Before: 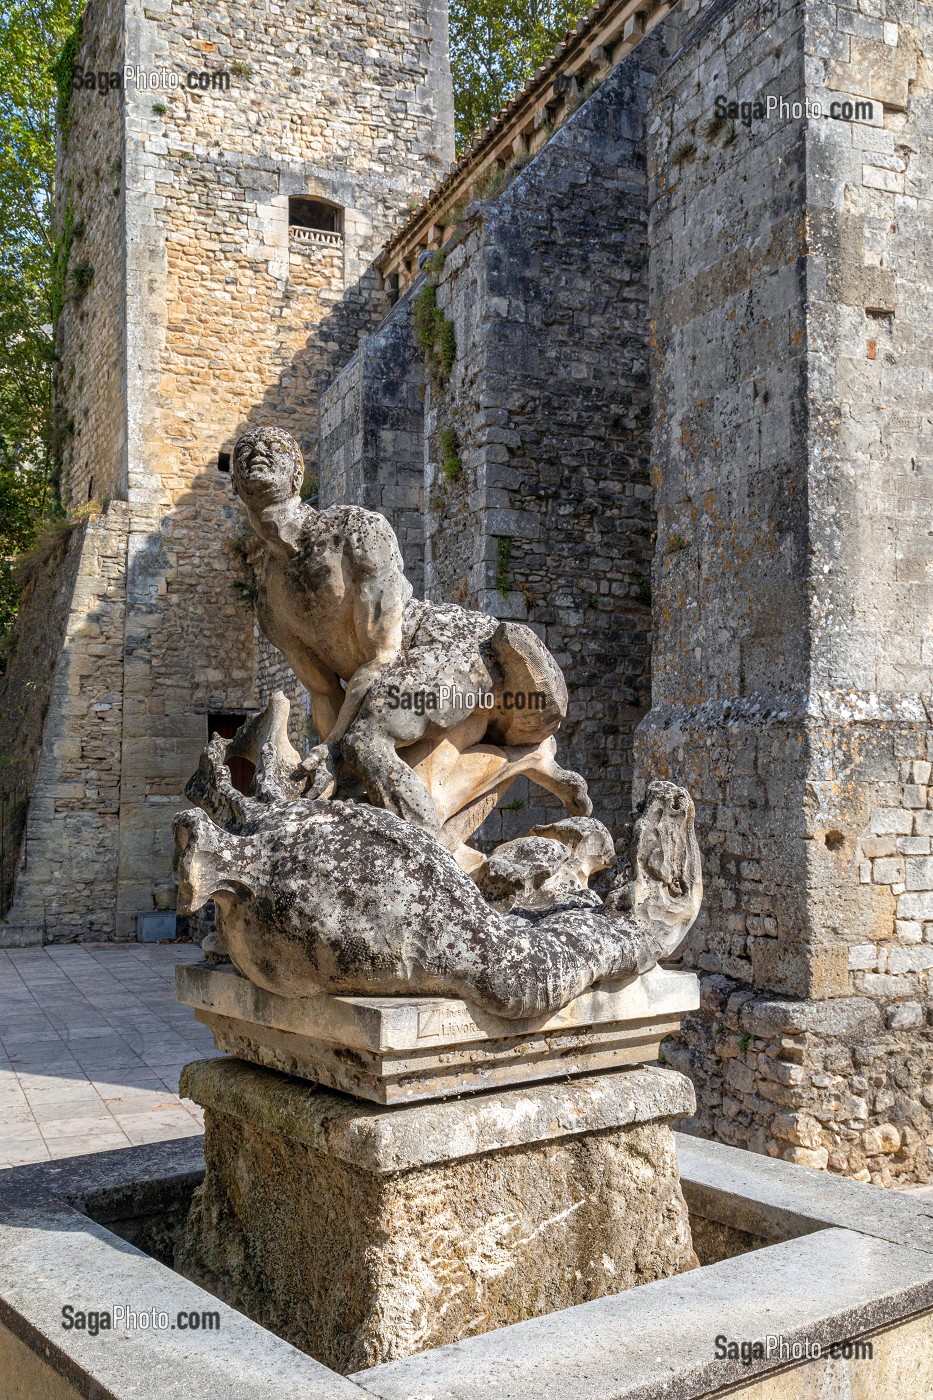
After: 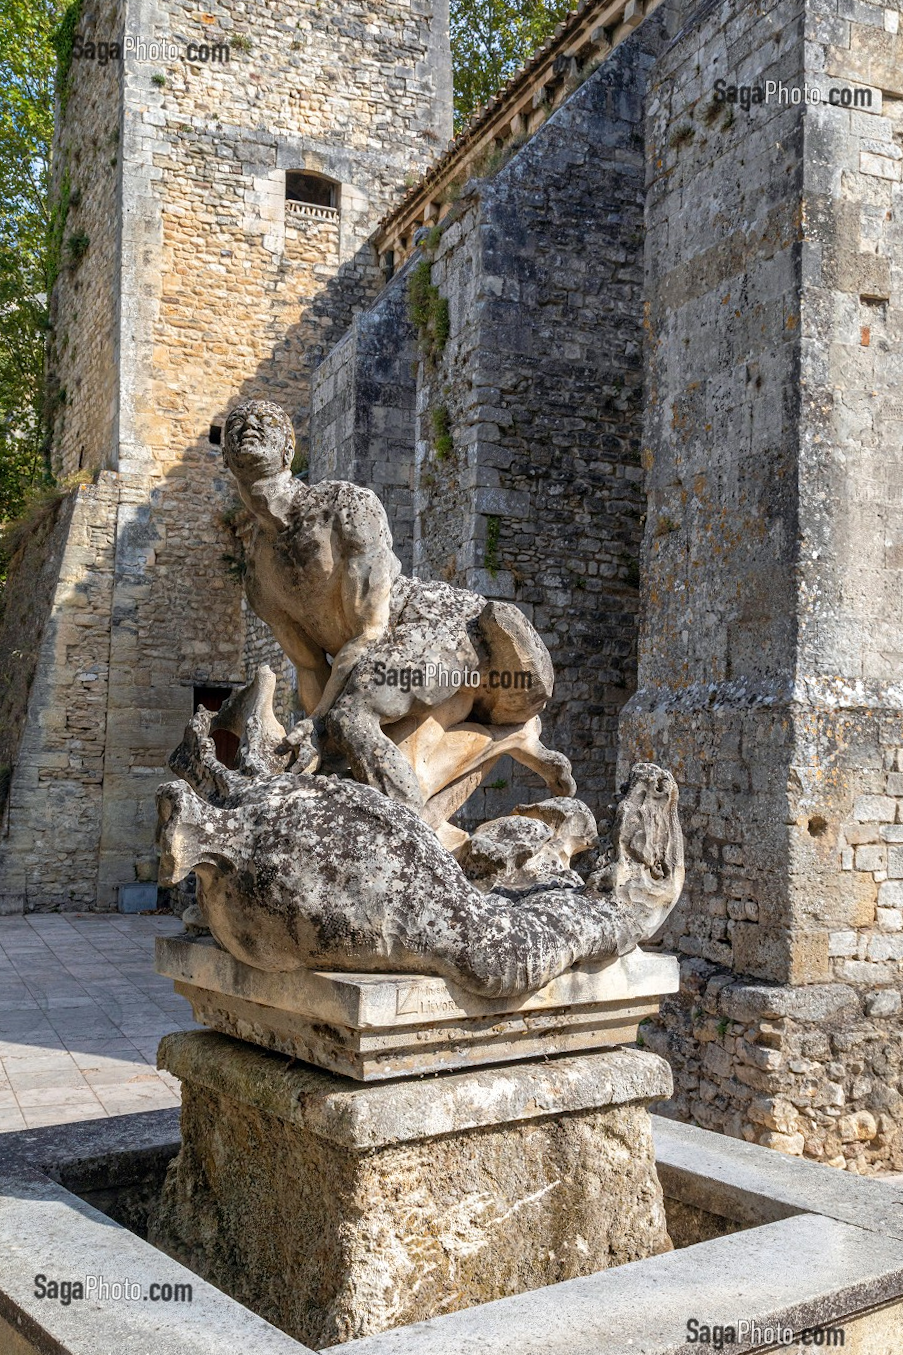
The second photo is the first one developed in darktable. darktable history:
crop and rotate: angle -1.26°
